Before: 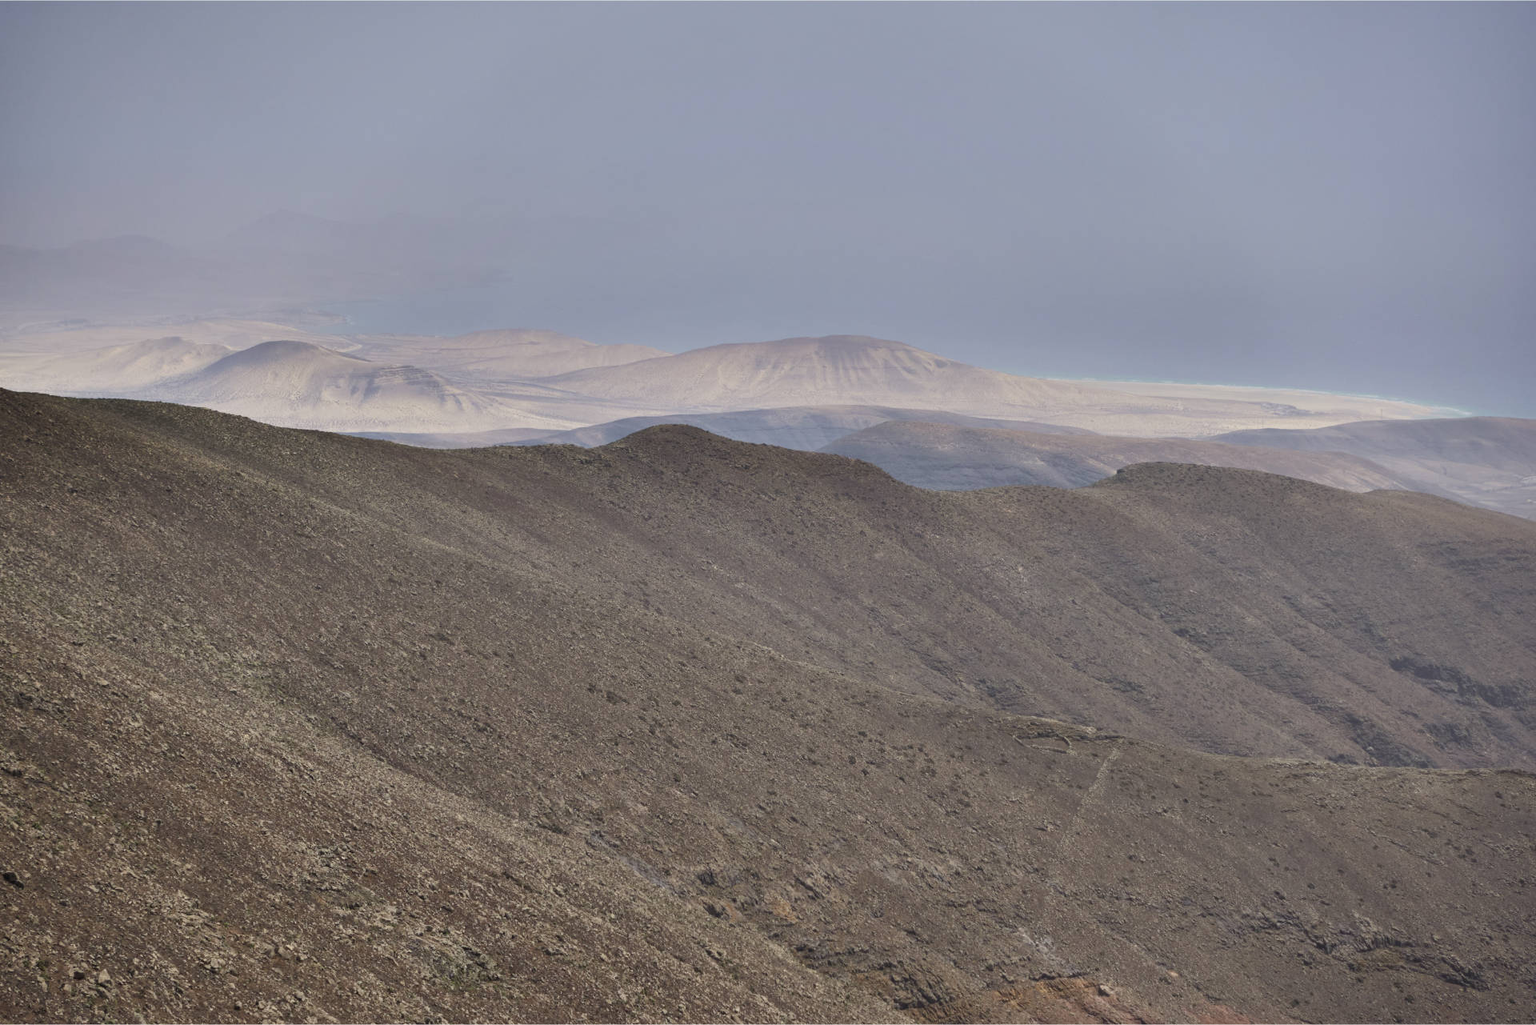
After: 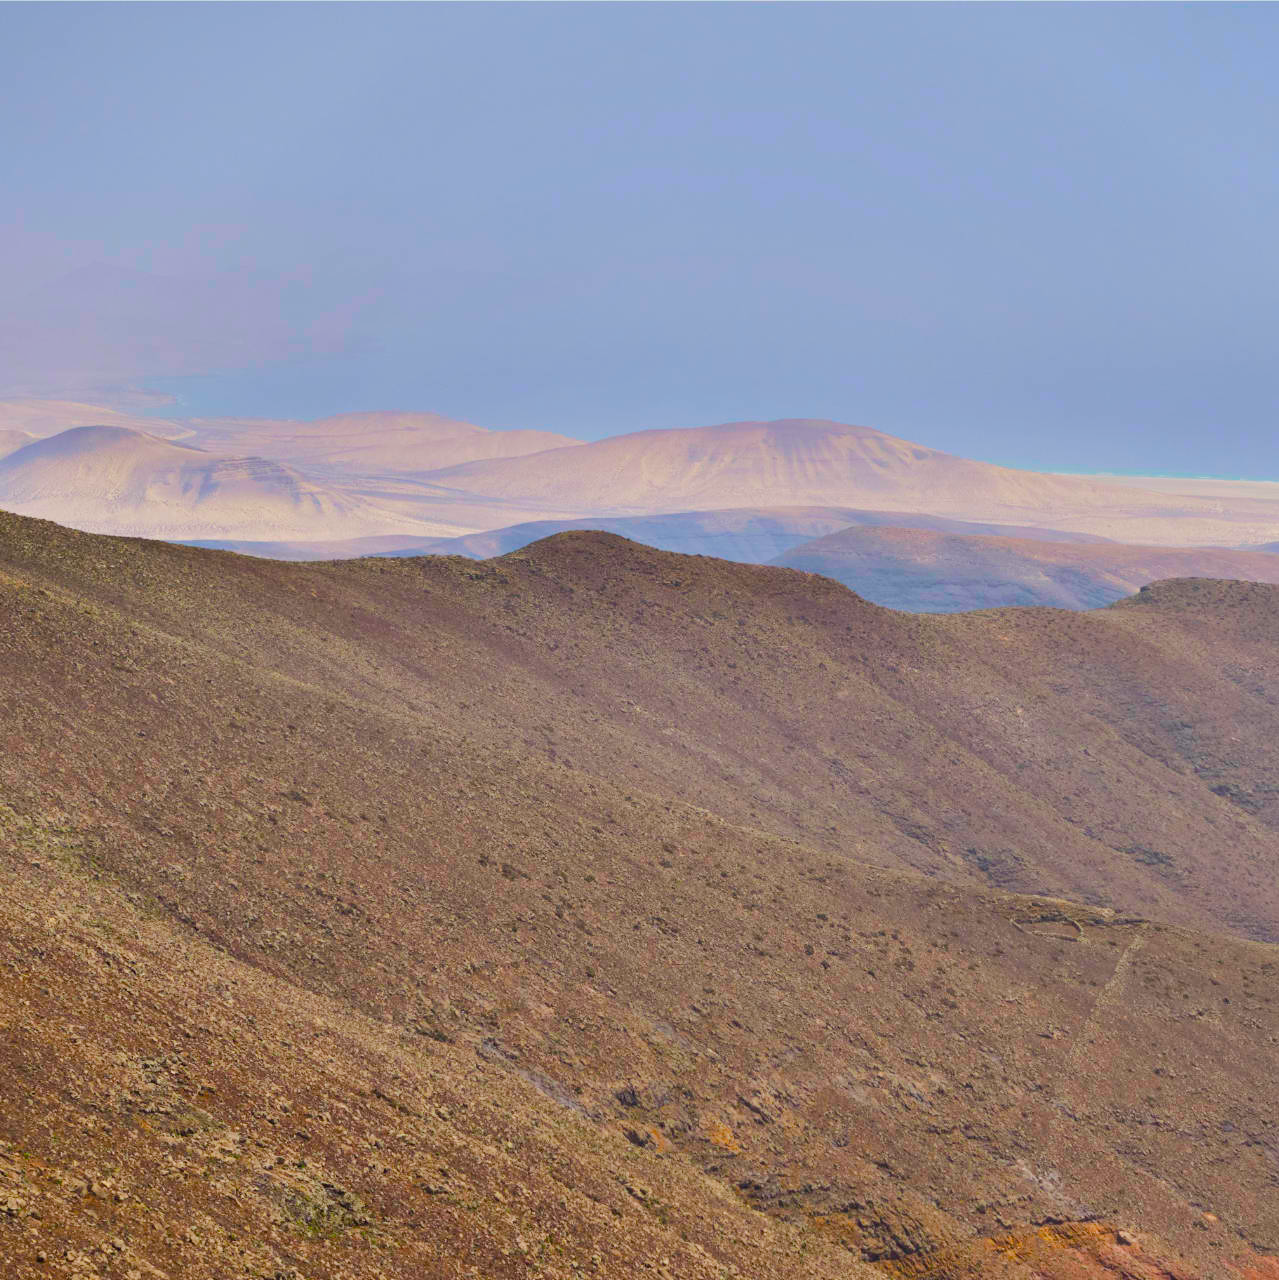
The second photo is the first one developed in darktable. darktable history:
color balance rgb: linear chroma grading › highlights 99.086%, linear chroma grading › global chroma 23.956%, perceptual saturation grading › global saturation 20%, perceptual saturation grading › highlights -49.982%, perceptual saturation grading › shadows 25.924%, perceptual brilliance grading › mid-tones 10.783%, perceptual brilliance grading › shadows 15.75%, global vibrance 9.88%
crop and rotate: left 13.367%, right 19.969%
